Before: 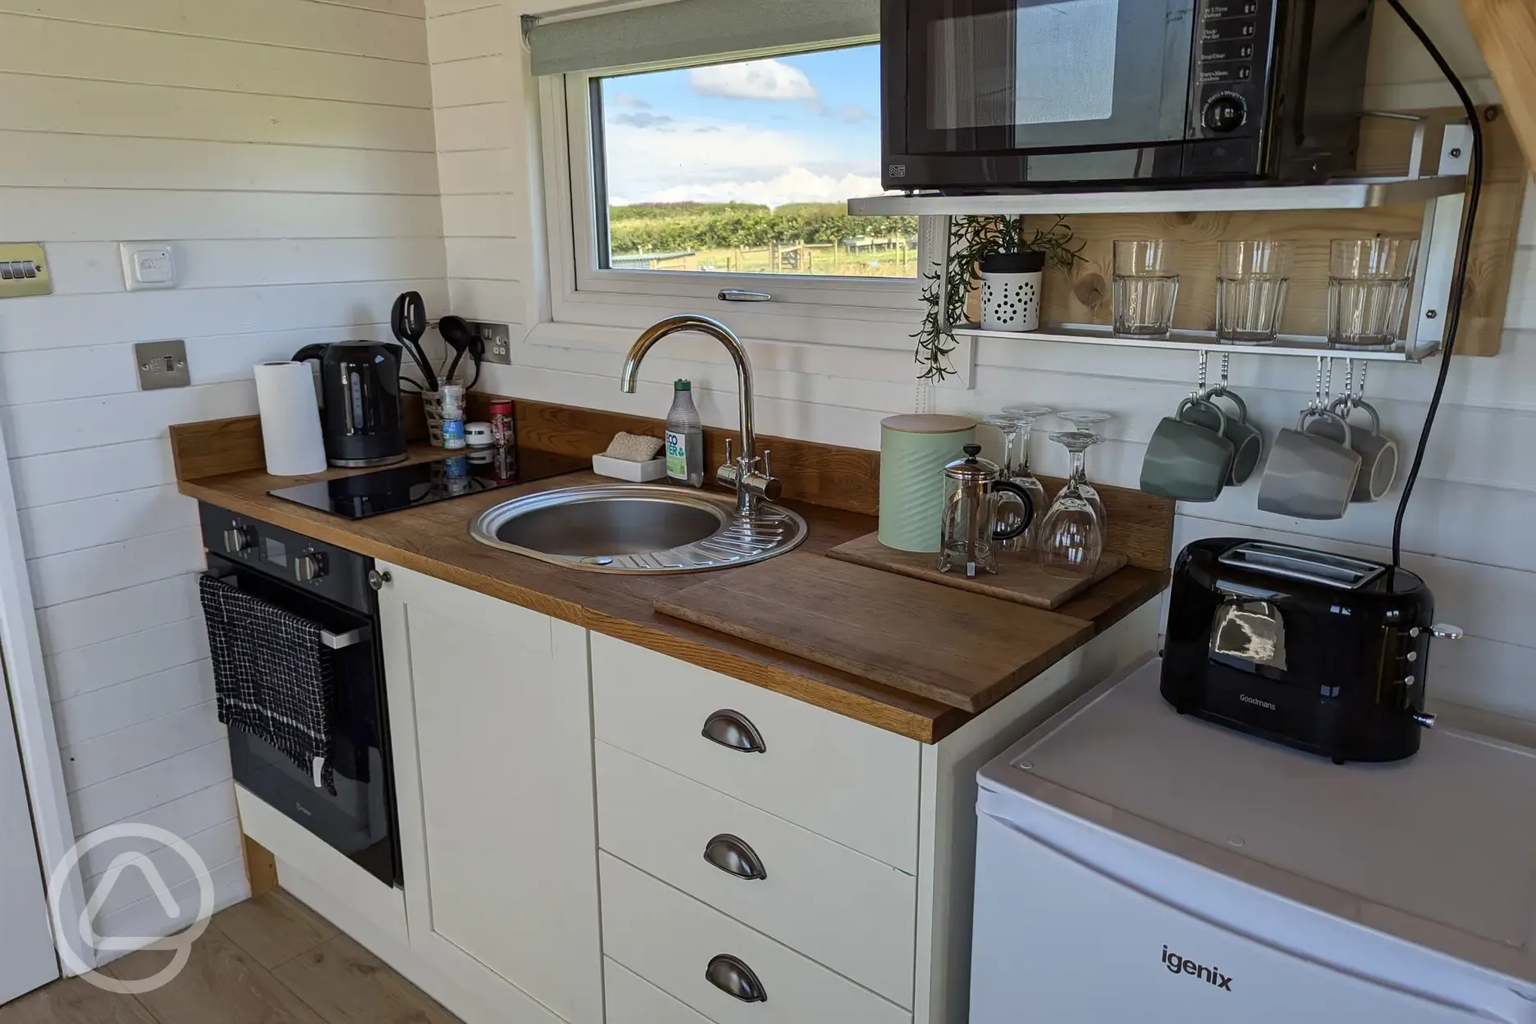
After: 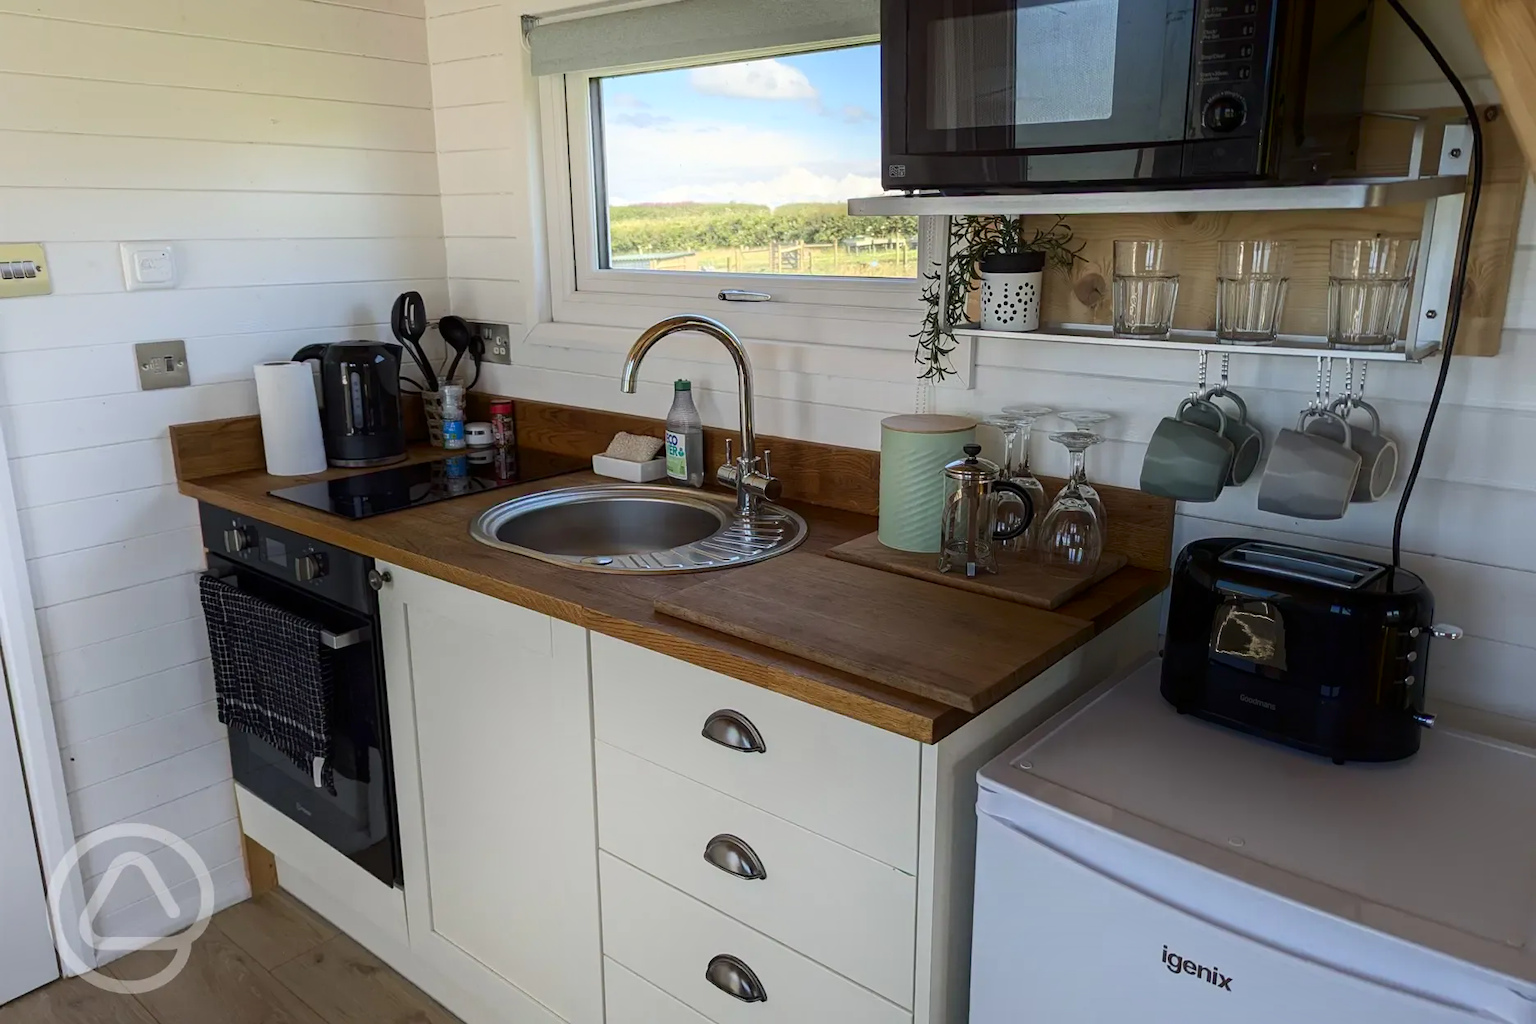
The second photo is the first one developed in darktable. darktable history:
shadows and highlights: shadows -89.78, highlights 90.2, soften with gaussian
